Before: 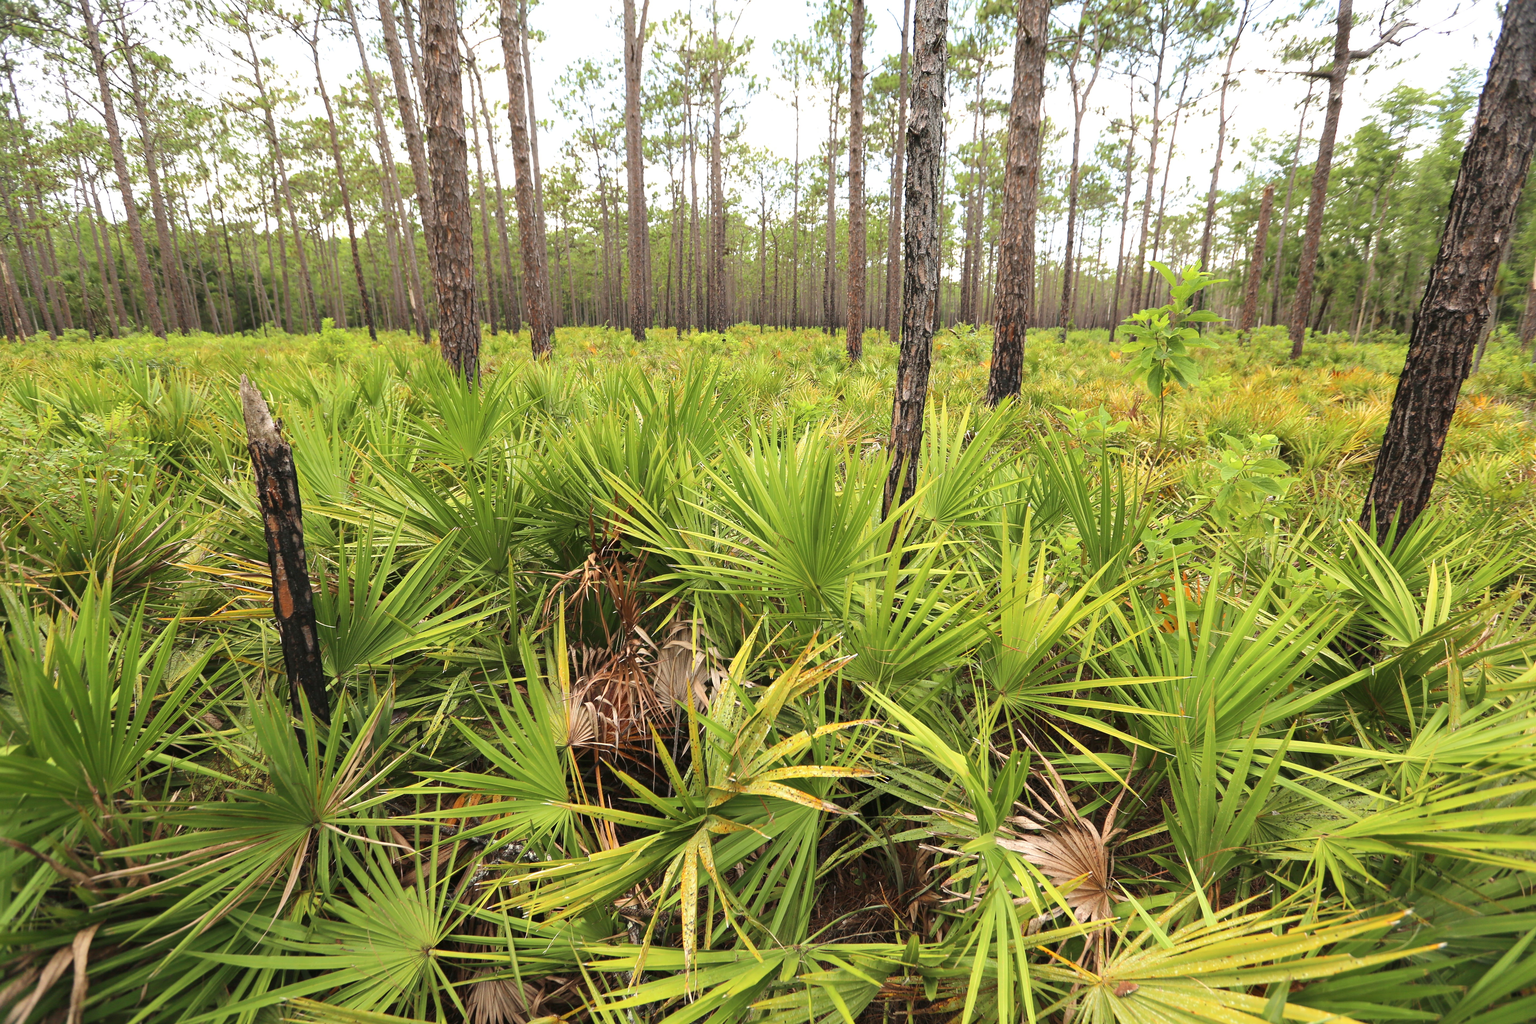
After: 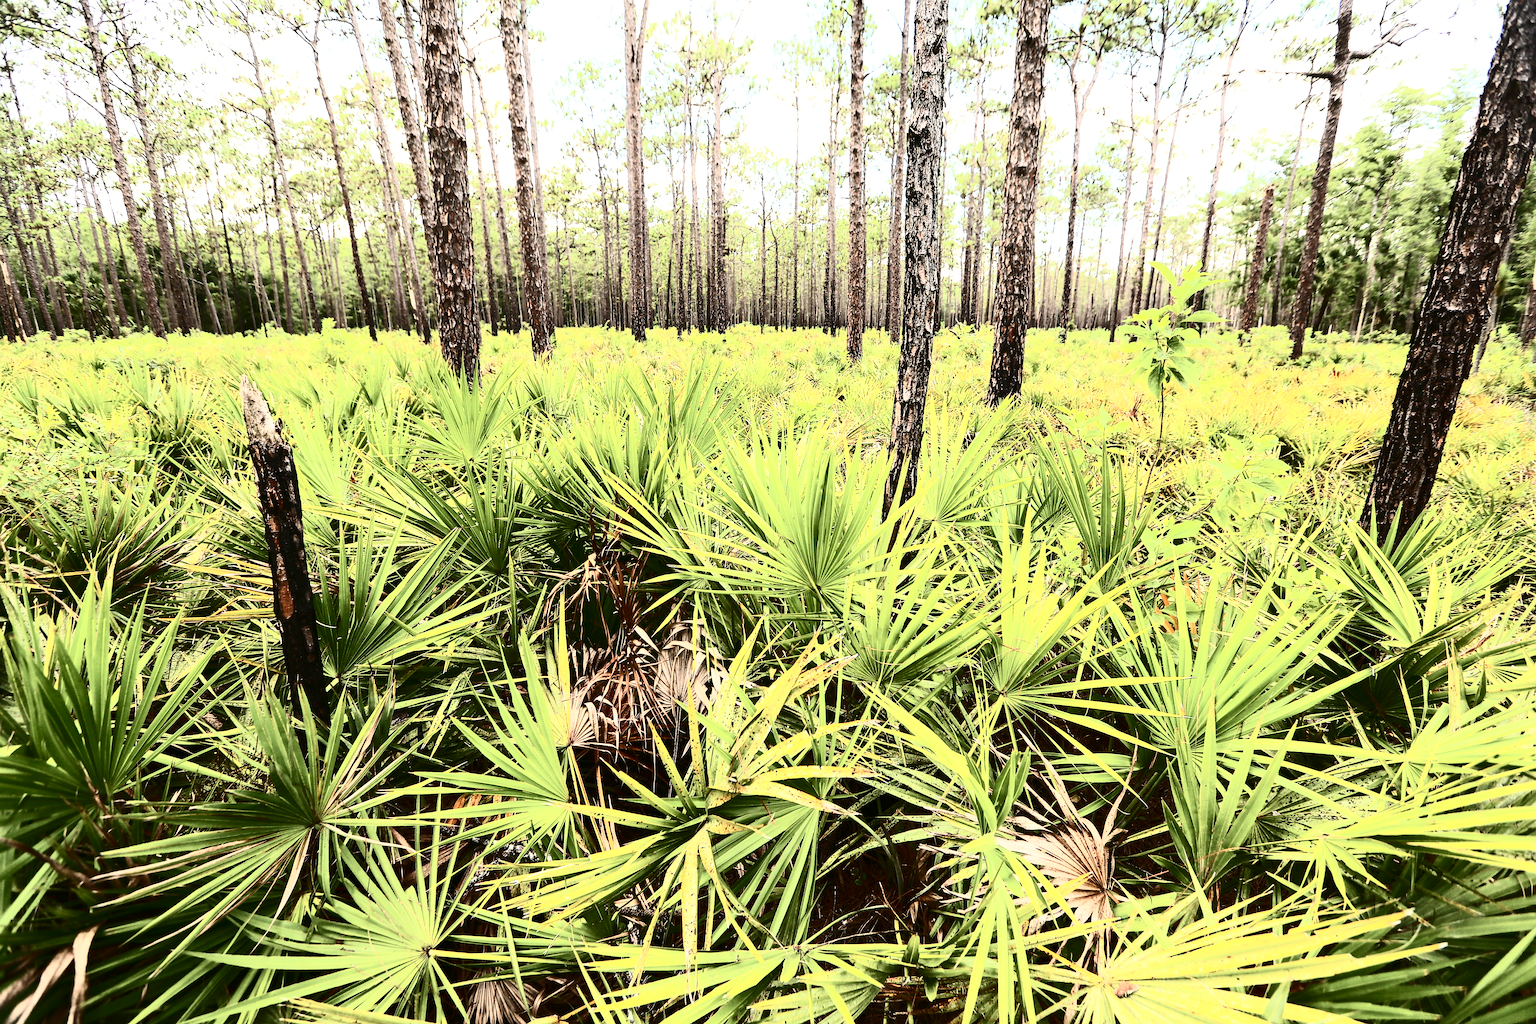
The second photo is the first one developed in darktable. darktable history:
contrast brightness saturation: contrast 0.941, brightness 0.195
sharpen: on, module defaults
